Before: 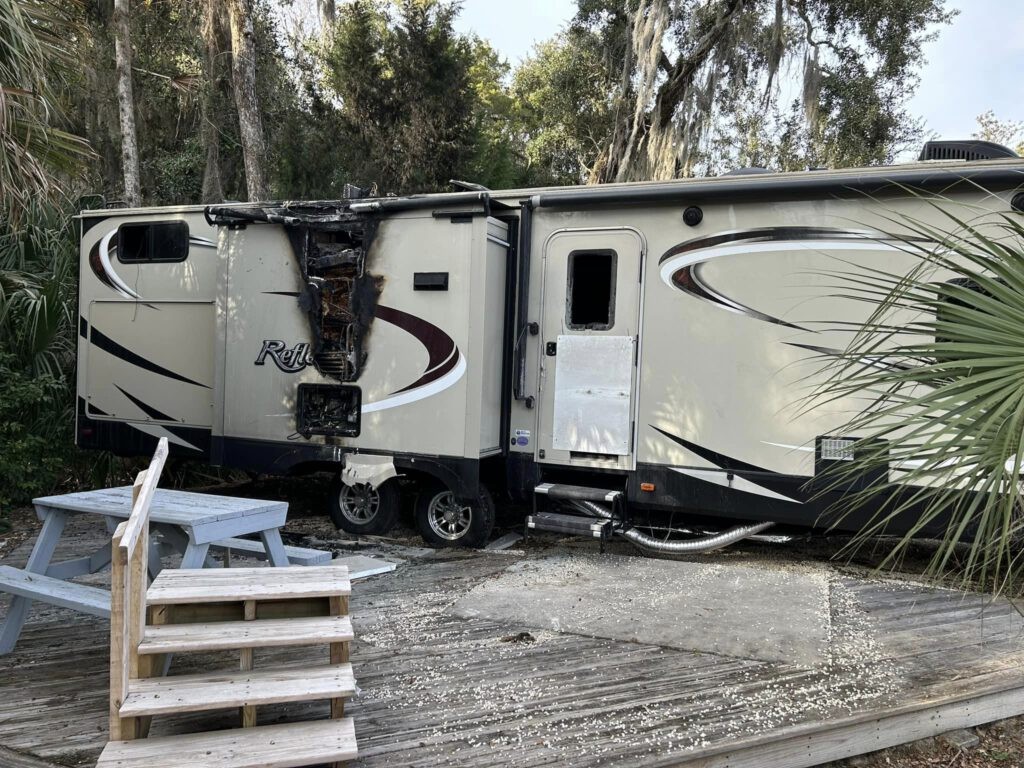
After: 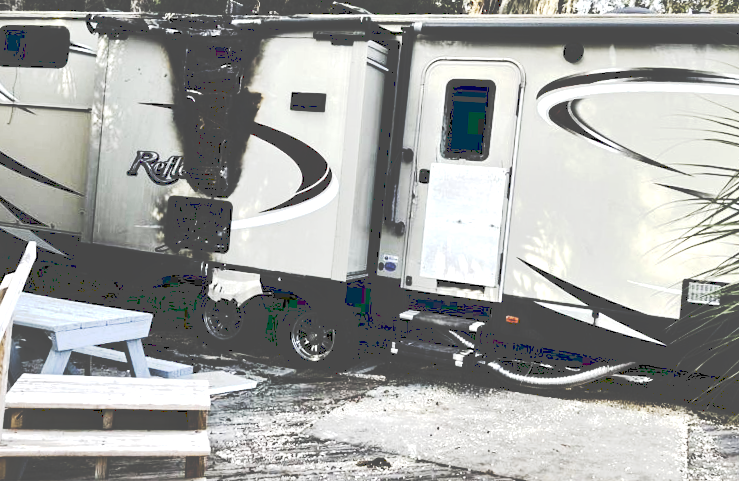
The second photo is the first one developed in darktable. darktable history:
tone curve: curves: ch0 [(0, 0) (0.003, 0.331) (0.011, 0.333) (0.025, 0.333) (0.044, 0.334) (0.069, 0.335) (0.1, 0.338) (0.136, 0.342) (0.177, 0.347) (0.224, 0.352) (0.277, 0.359) (0.335, 0.39) (0.399, 0.434) (0.468, 0.509) (0.543, 0.615) (0.623, 0.731) (0.709, 0.814) (0.801, 0.88) (0.898, 0.921) (1, 1)], preserve colors none
local contrast: mode bilateral grid, contrast 25, coarseness 60, detail 151%, midtone range 0.2
tone equalizer: -8 EV -0.75 EV, -7 EV -0.7 EV, -6 EV -0.6 EV, -5 EV -0.4 EV, -3 EV 0.4 EV, -2 EV 0.6 EV, -1 EV 0.7 EV, +0 EV 0.75 EV, edges refinement/feathering 500, mask exposure compensation -1.57 EV, preserve details no
crop and rotate: angle -3.37°, left 9.79%, top 20.73%, right 12.42%, bottom 11.82%
